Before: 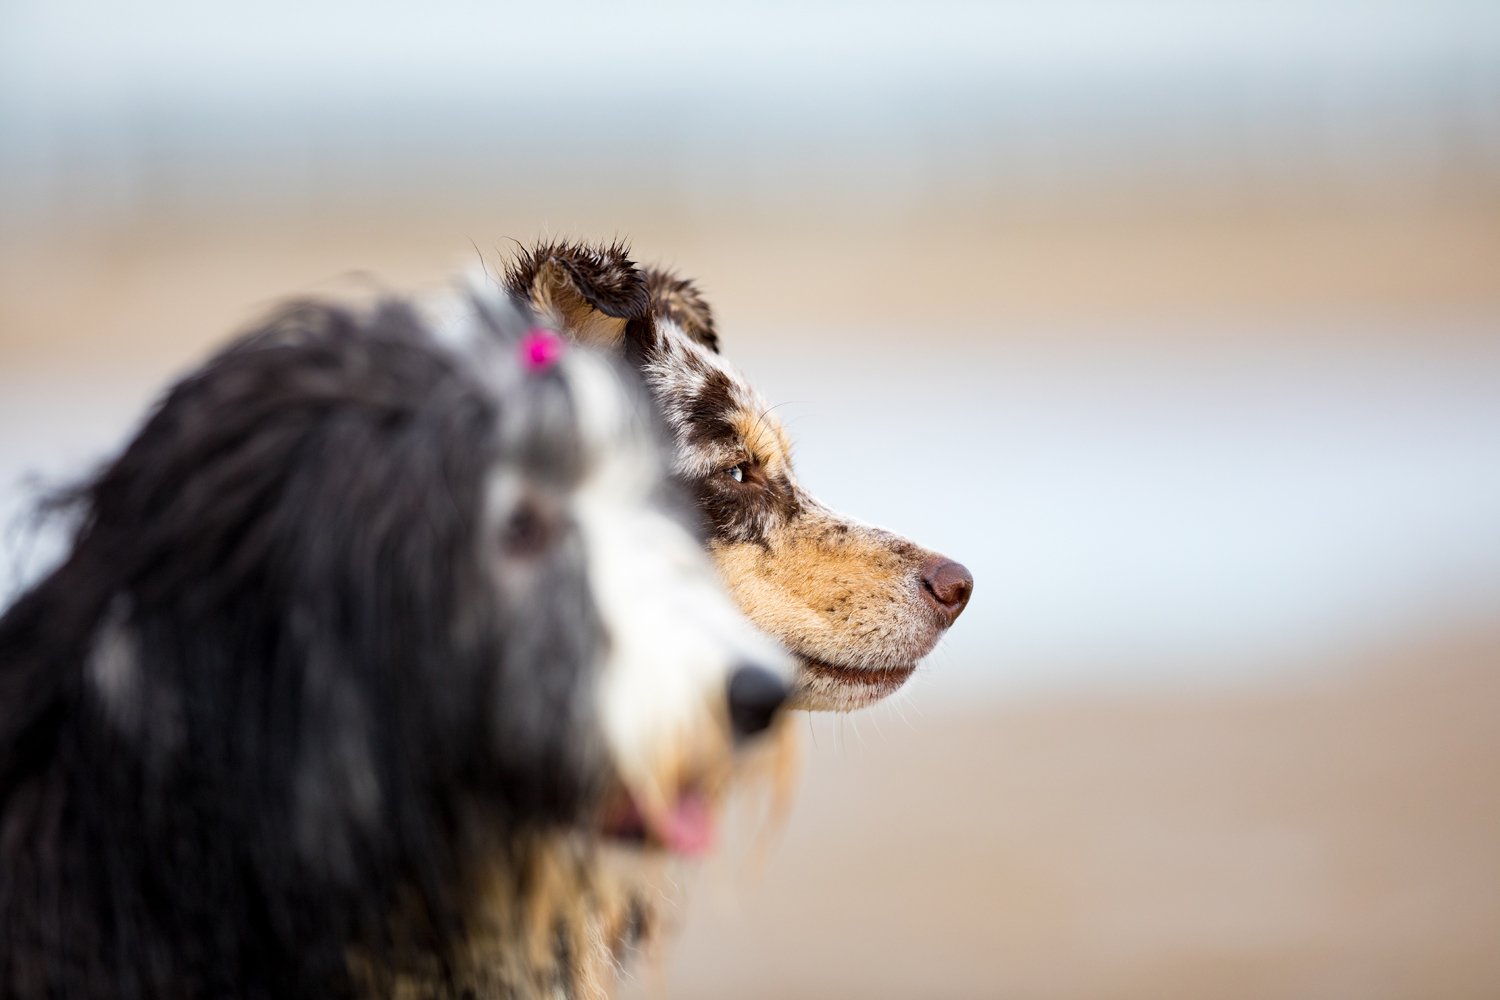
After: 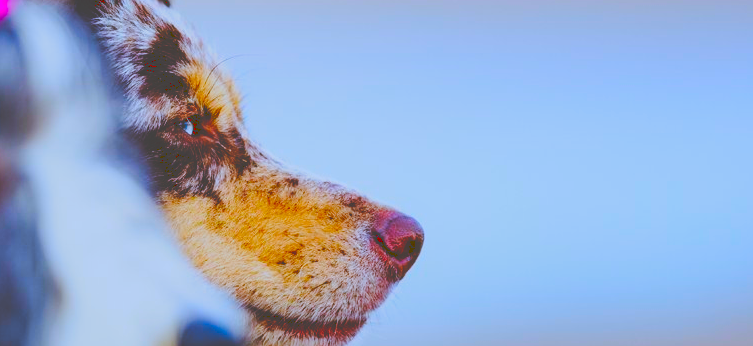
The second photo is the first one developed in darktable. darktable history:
crop: left 36.607%, top 34.735%, right 13.146%, bottom 30.611%
local contrast: highlights 100%, shadows 100%, detail 120%, midtone range 0.2
exposure: black level correction 0, exposure -0.766 EV, compensate highlight preservation false
tone curve: curves: ch0 [(0, 0) (0.003, 0.272) (0.011, 0.275) (0.025, 0.275) (0.044, 0.278) (0.069, 0.282) (0.1, 0.284) (0.136, 0.287) (0.177, 0.294) (0.224, 0.314) (0.277, 0.347) (0.335, 0.403) (0.399, 0.473) (0.468, 0.552) (0.543, 0.622) (0.623, 0.69) (0.709, 0.756) (0.801, 0.818) (0.898, 0.865) (1, 1)], preserve colors none
color correction: saturation 3
white balance: red 0.926, green 1.003, blue 1.133
